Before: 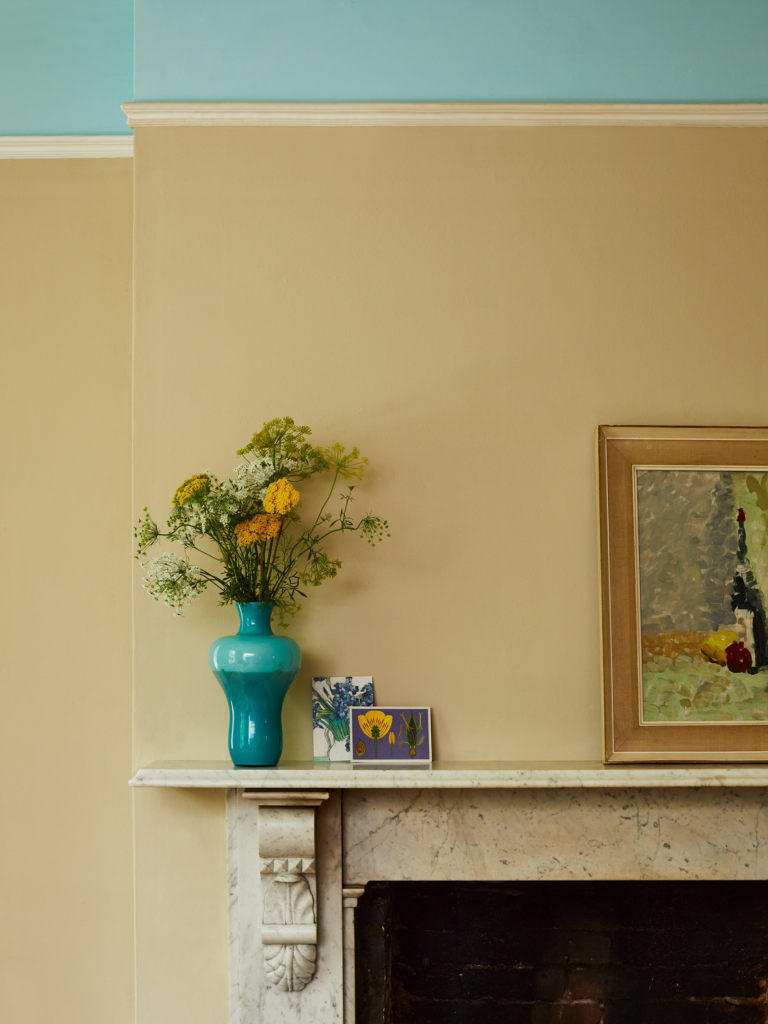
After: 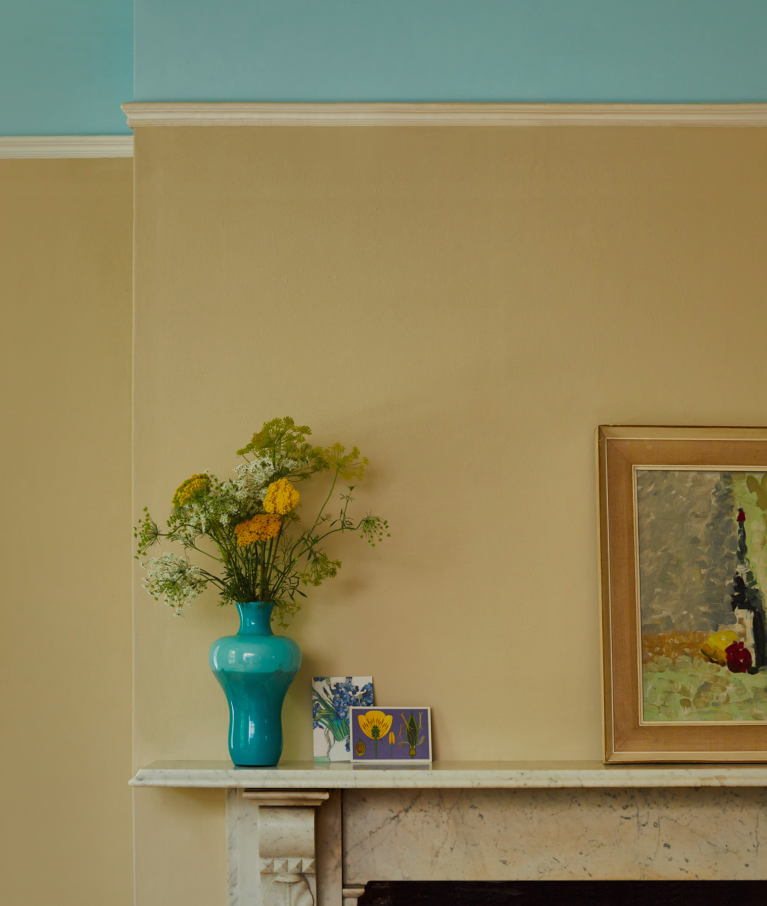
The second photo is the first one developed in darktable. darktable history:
crop and rotate: top 0%, bottom 11.49%
shadows and highlights: shadows 38.43, highlights -74.54
